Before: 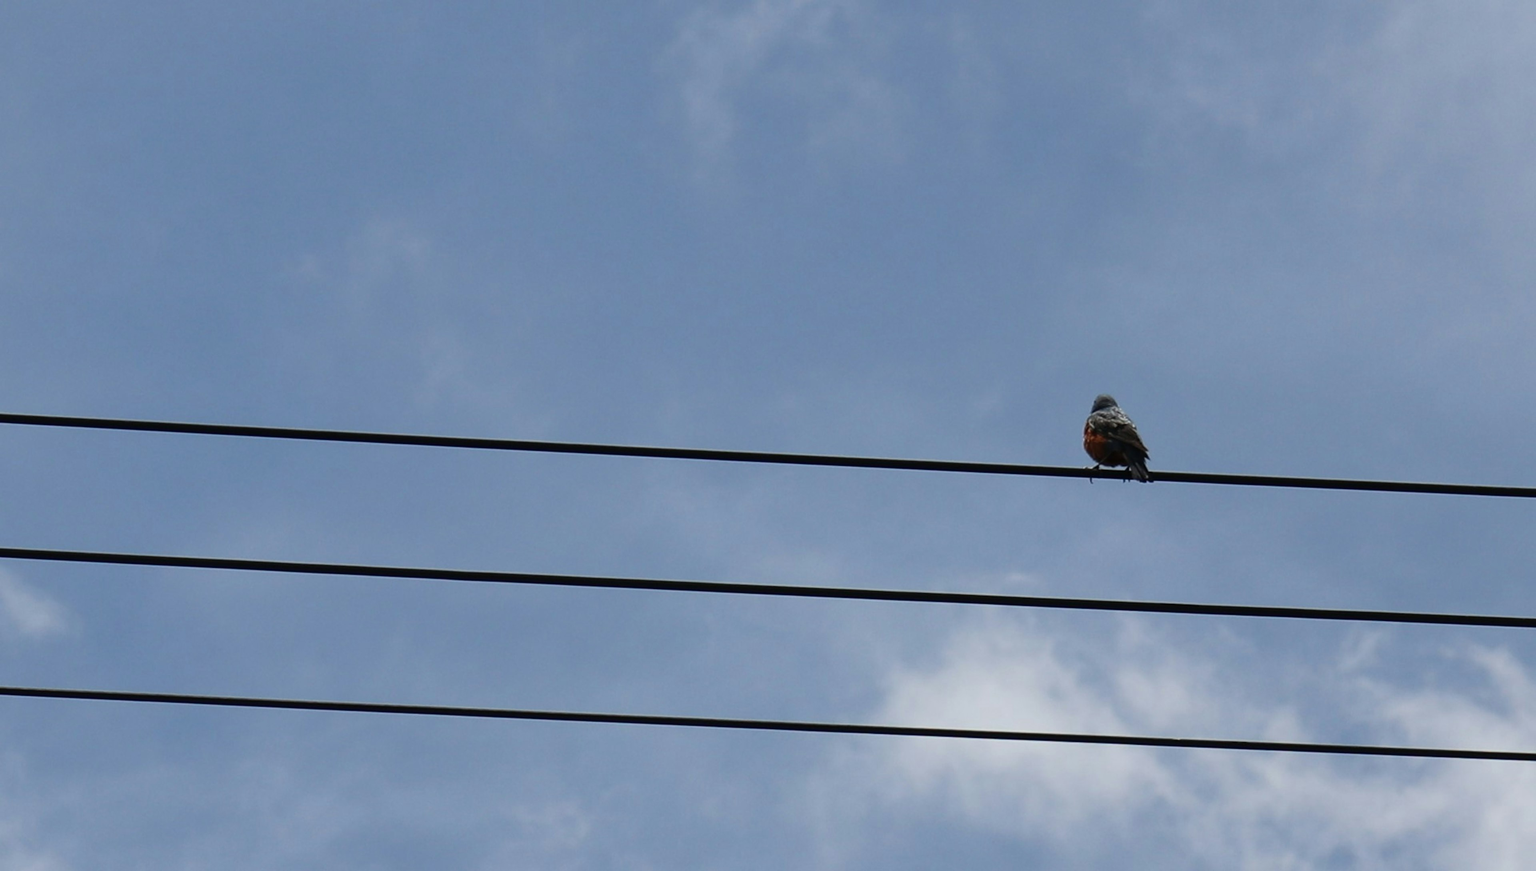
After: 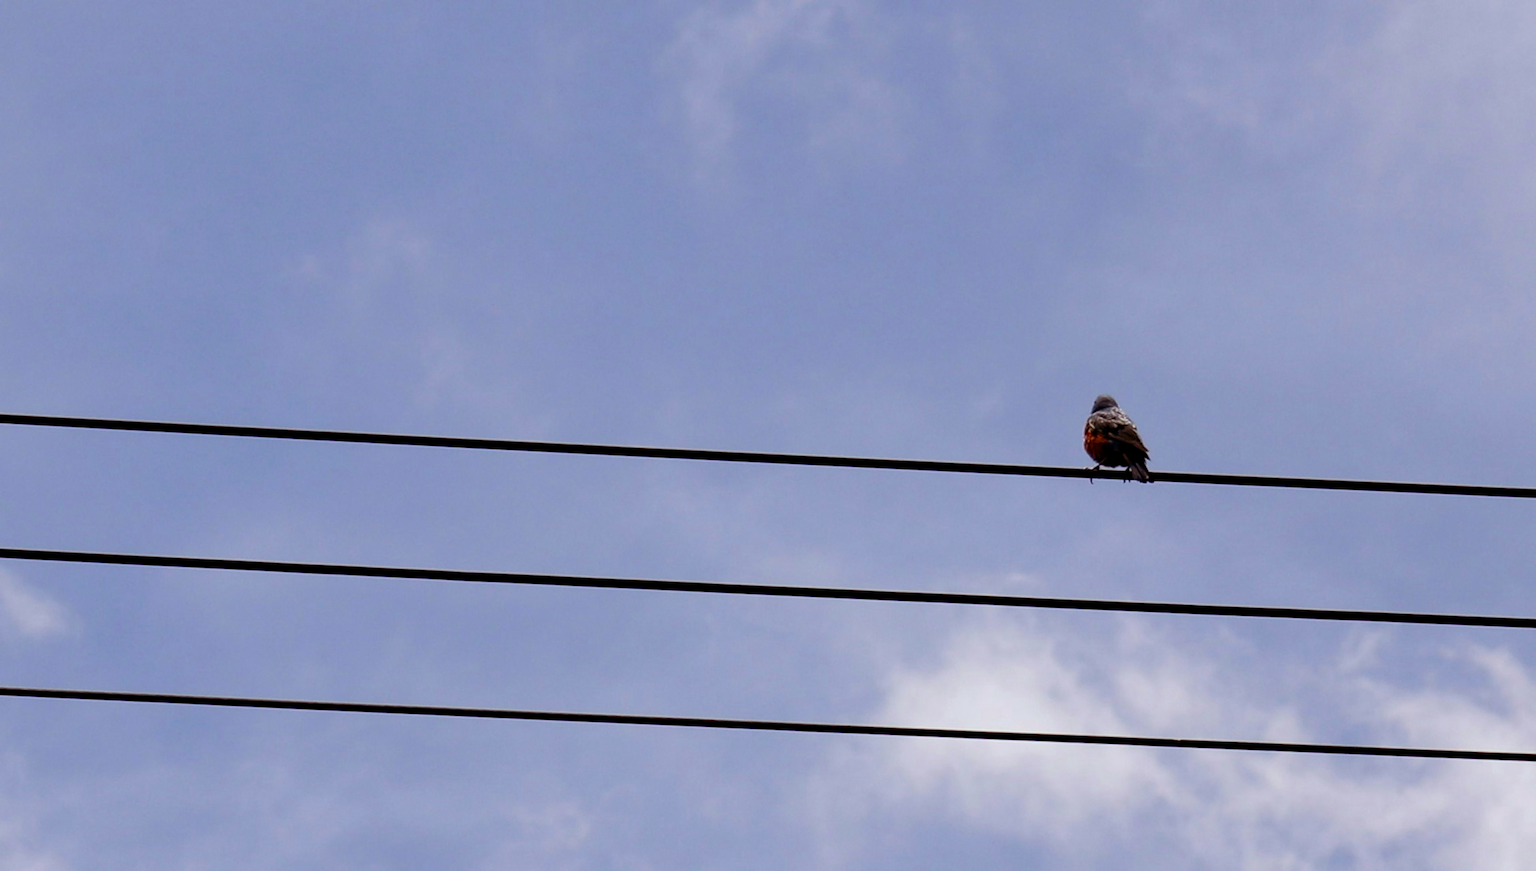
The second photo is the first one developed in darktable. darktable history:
color balance rgb: global offset › luminance -0.51%, perceptual saturation grading › global saturation 27.53%, perceptual saturation grading › highlights -25%, perceptual saturation grading › shadows 25%, perceptual brilliance grading › highlights 6.62%, perceptual brilliance grading › mid-tones 17.07%, perceptual brilliance grading › shadows -5.23%
rgb levels: mode RGB, independent channels, levels [[0, 0.474, 1], [0, 0.5, 1], [0, 0.5, 1]]
